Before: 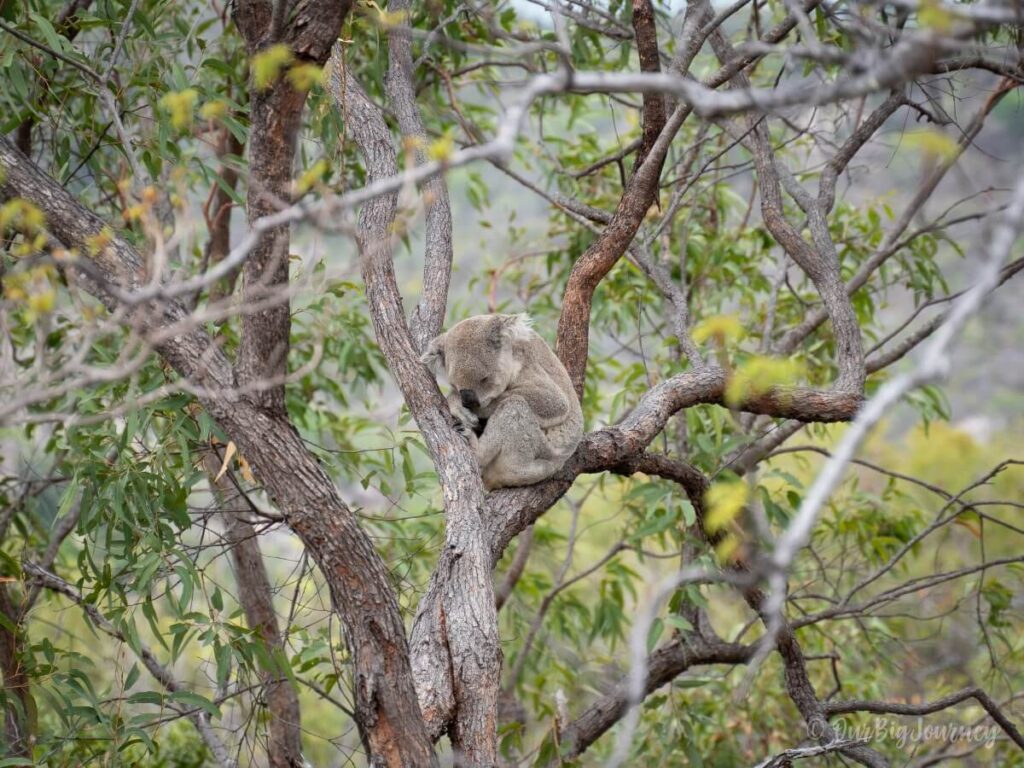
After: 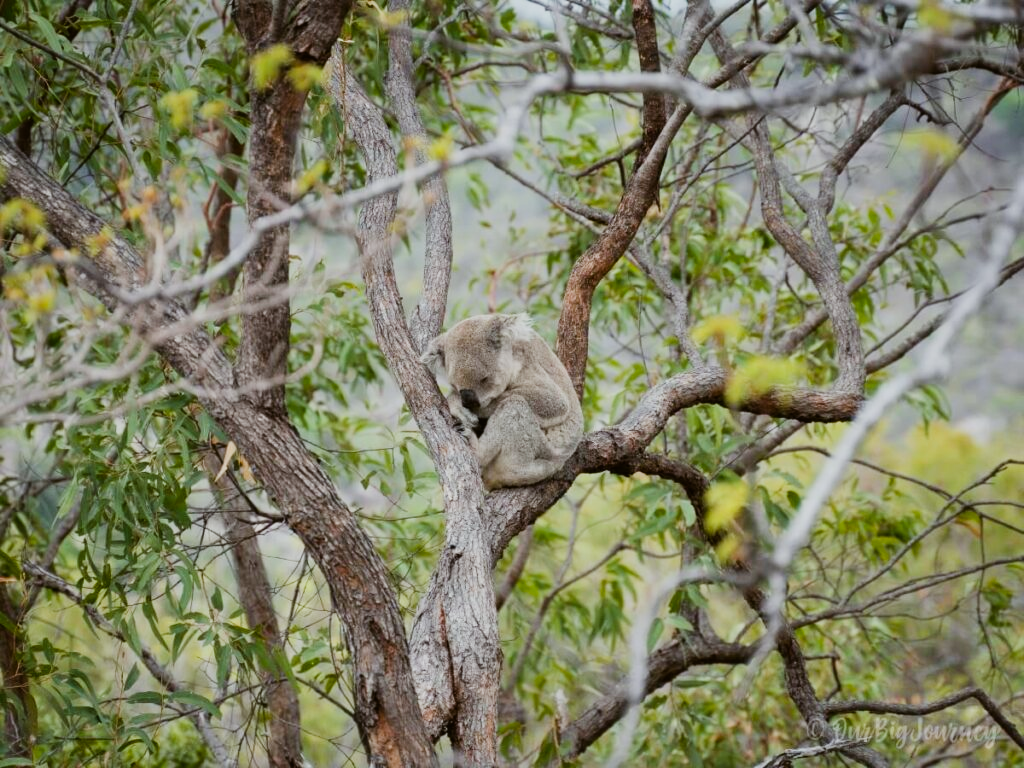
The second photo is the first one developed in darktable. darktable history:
sigmoid: on, module defaults
color balance: lift [1.004, 1.002, 1.002, 0.998], gamma [1, 1.007, 1.002, 0.993], gain [1, 0.977, 1.013, 1.023], contrast -3.64%
